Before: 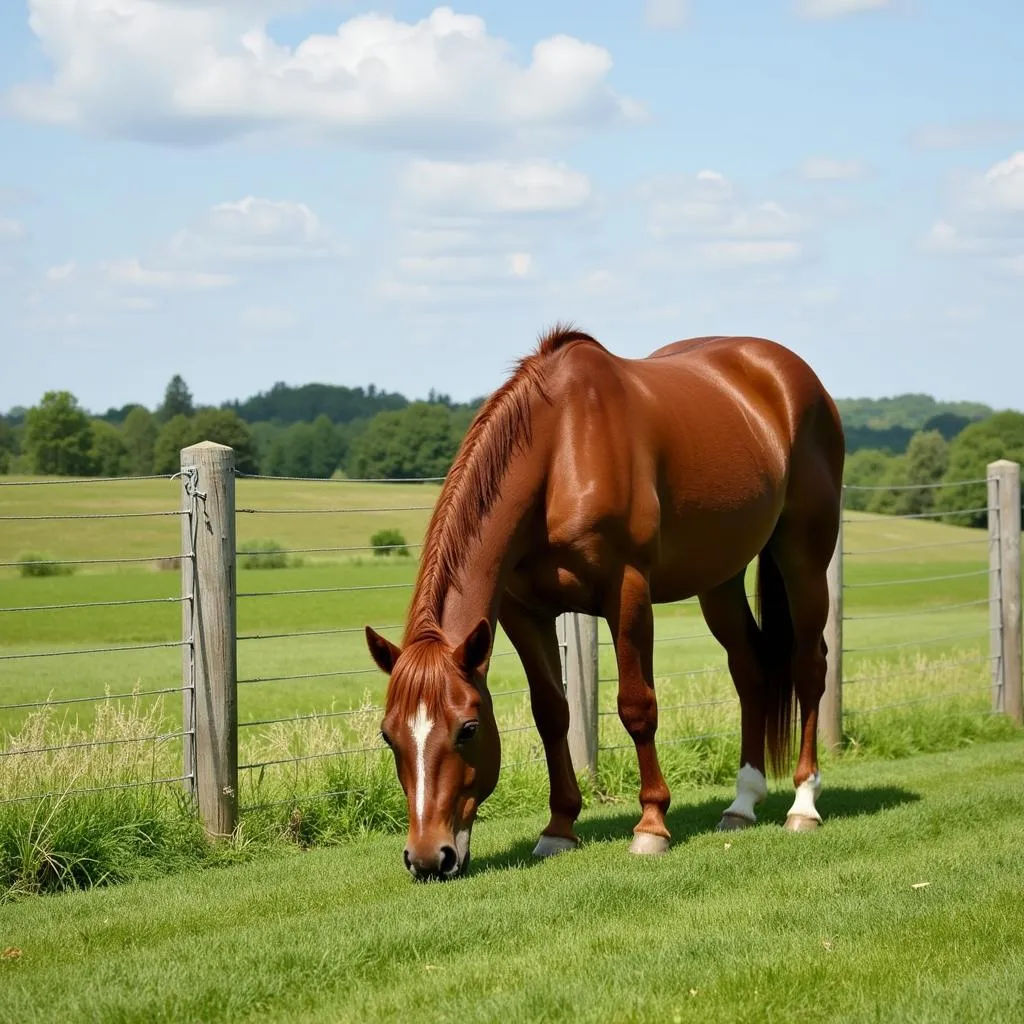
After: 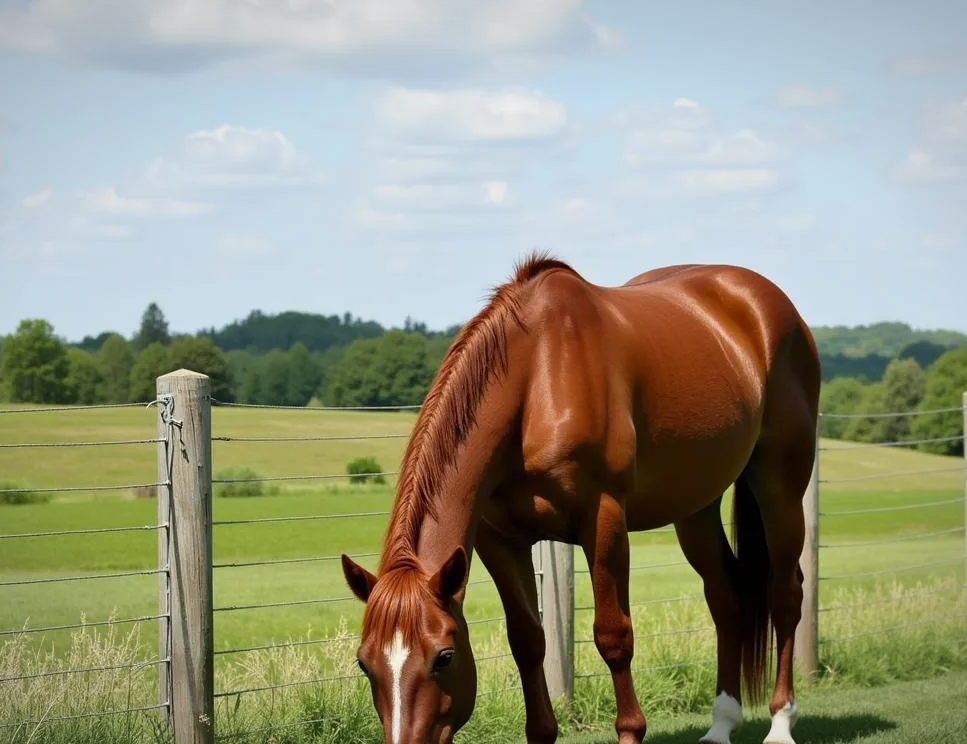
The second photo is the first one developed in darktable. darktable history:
crop: left 2.431%, top 7.044%, right 3.06%, bottom 20.284%
vignetting: fall-off start 98.62%, fall-off radius 100.56%, width/height ratio 1.427
